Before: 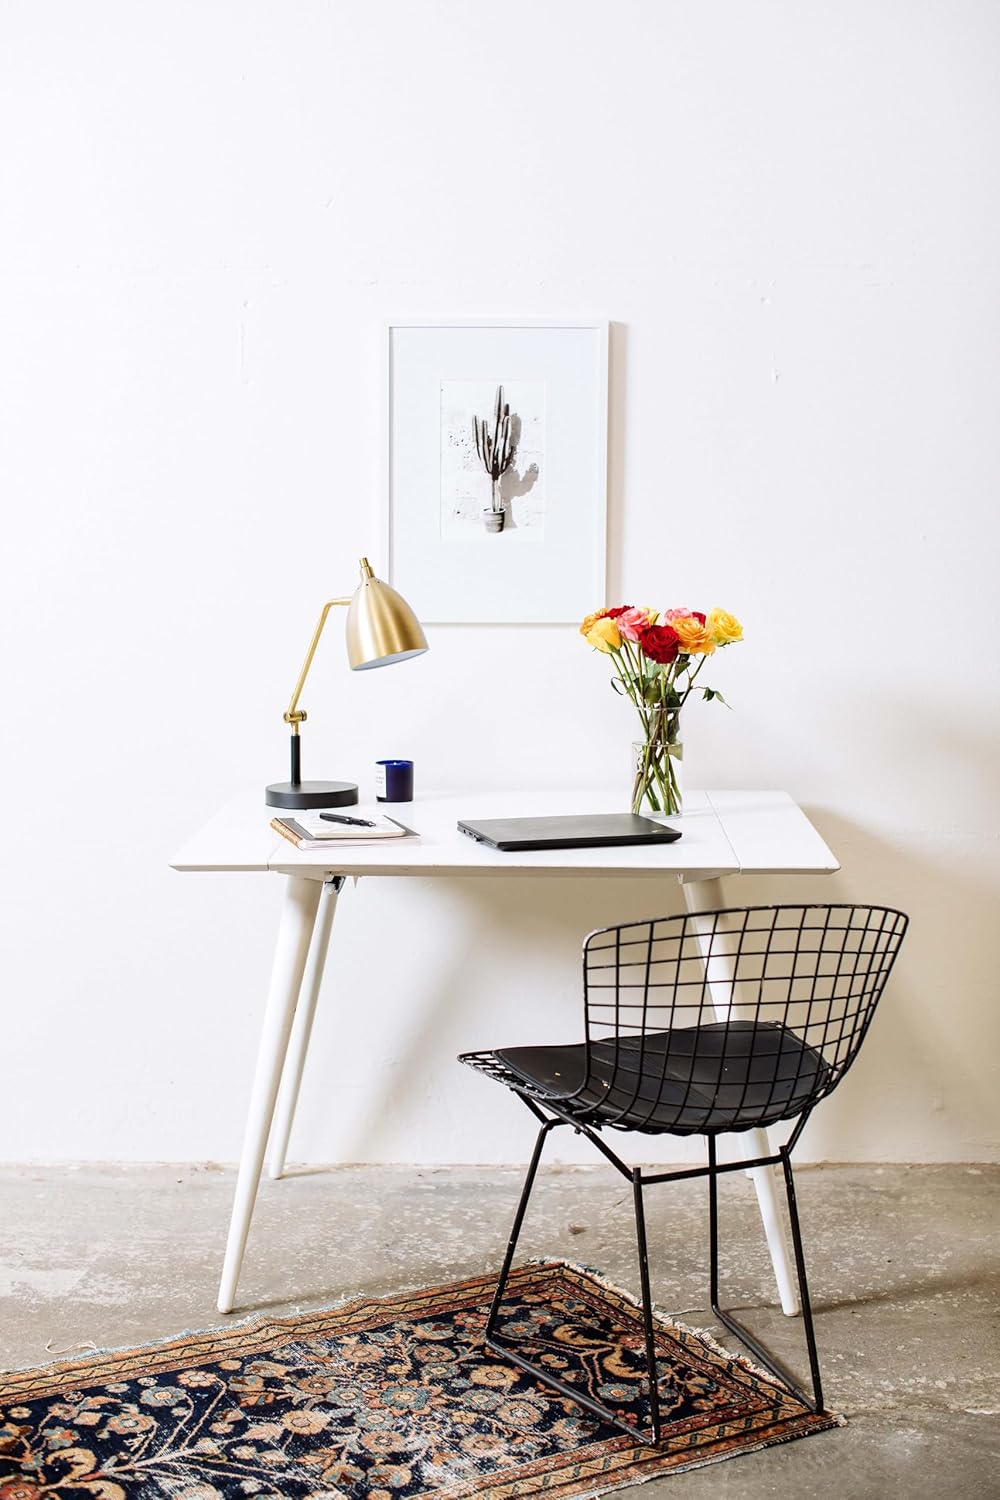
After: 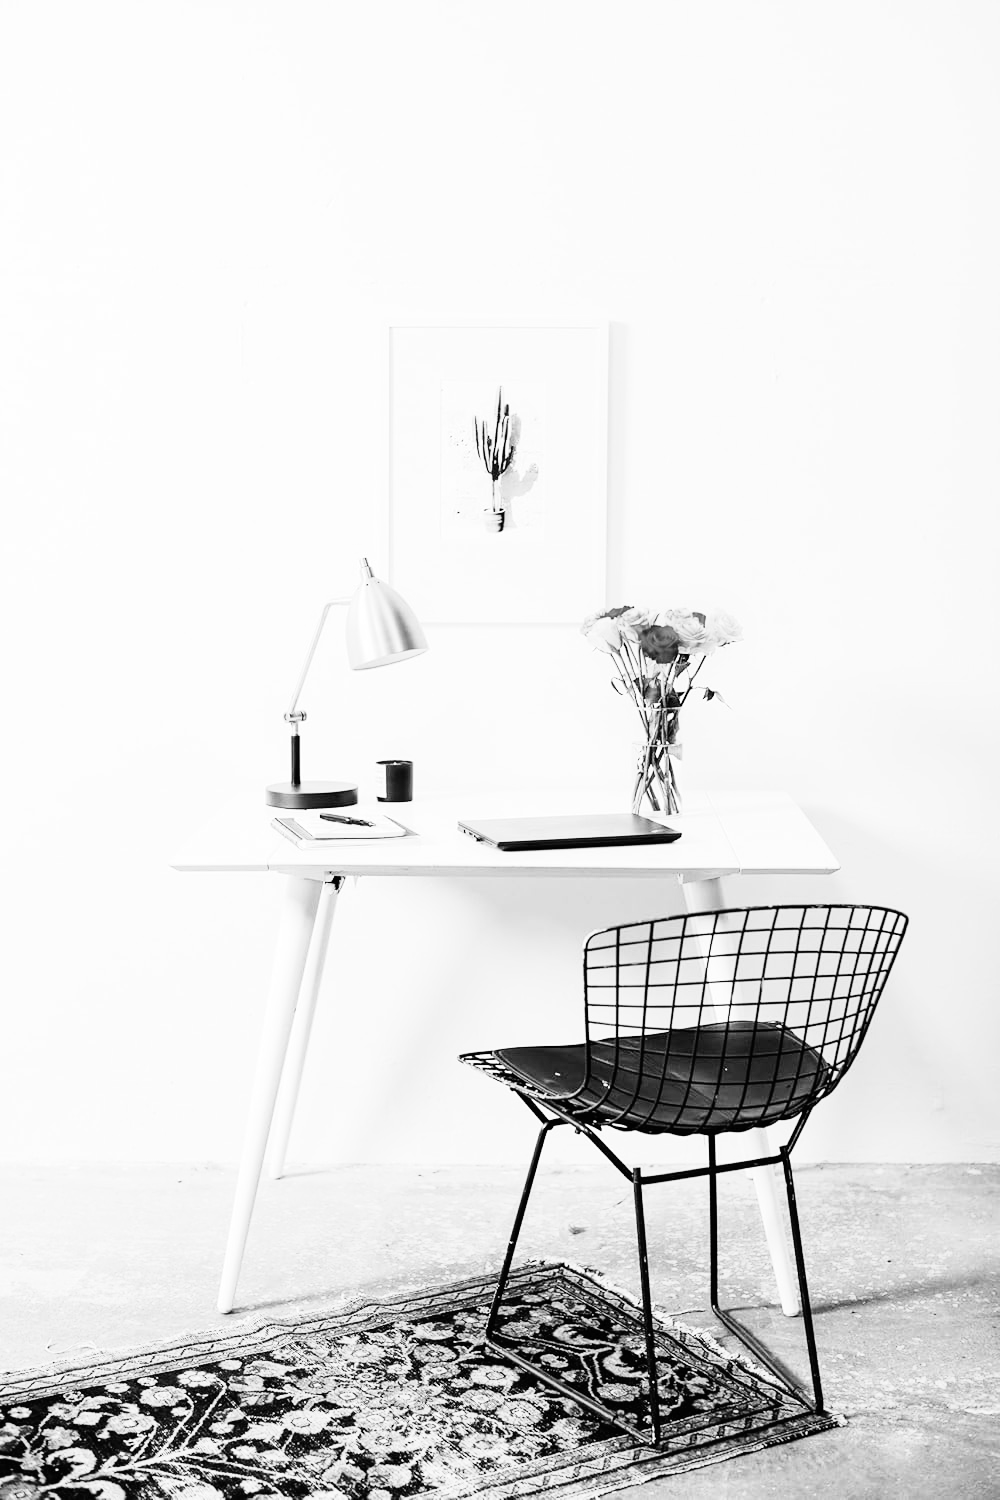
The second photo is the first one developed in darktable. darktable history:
base curve: curves: ch0 [(0, 0) (0, 0.001) (0.001, 0.001) (0.004, 0.002) (0.007, 0.004) (0.015, 0.013) (0.033, 0.045) (0.052, 0.096) (0.075, 0.17) (0.099, 0.241) (0.163, 0.42) (0.219, 0.55) (0.259, 0.616) (0.327, 0.722) (0.365, 0.765) (0.522, 0.873) (0.547, 0.881) (0.689, 0.919) (0.826, 0.952) (1, 1)], preserve colors none
monochrome: on, module defaults
